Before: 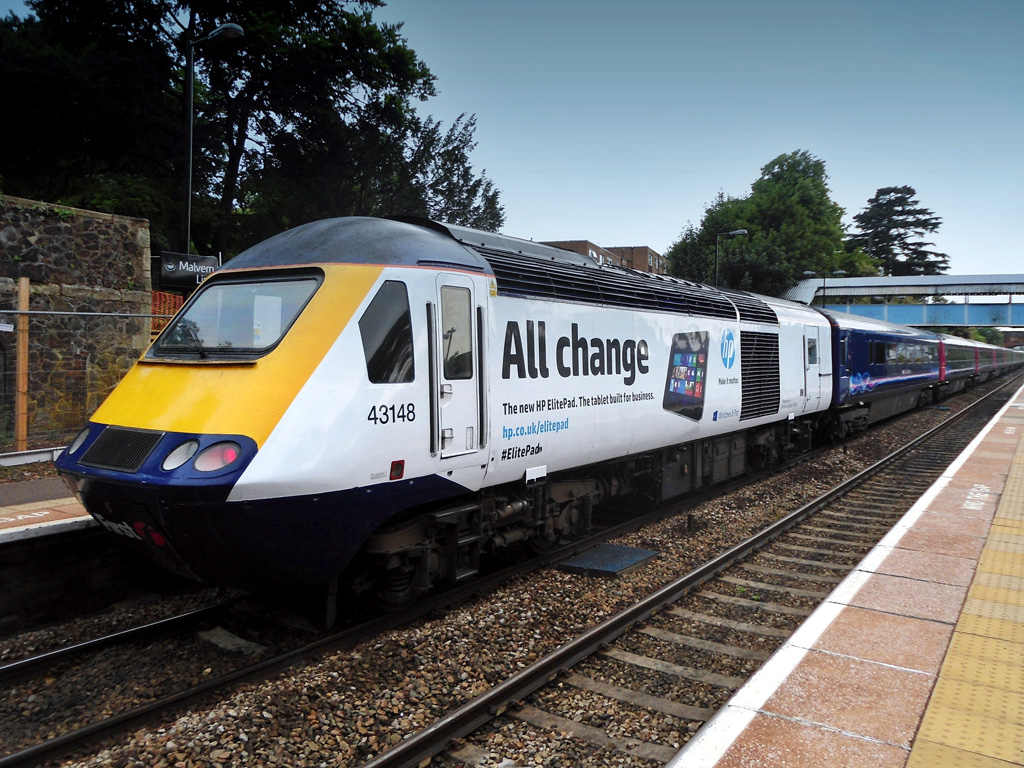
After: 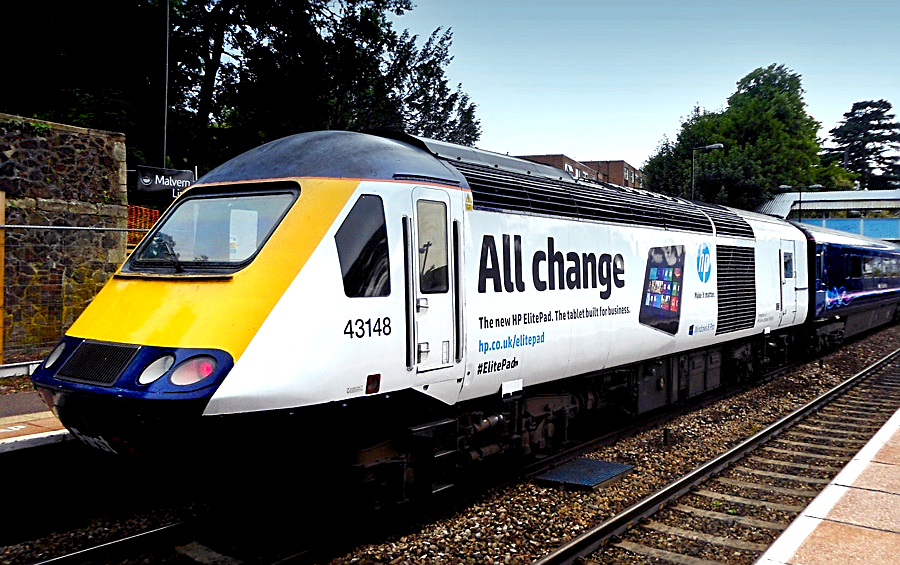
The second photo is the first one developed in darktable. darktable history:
color balance rgb: shadows lift › luminance -21.66%, shadows lift › chroma 6.57%, shadows lift › hue 270°, power › chroma 0.68%, power › hue 60°, highlights gain › luminance 6.08%, highlights gain › chroma 1.33%, highlights gain › hue 90°, global offset › luminance -0.87%, perceptual saturation grading › global saturation 26.86%, perceptual saturation grading › highlights -28.39%, perceptual saturation grading › mid-tones 15.22%, perceptual saturation grading › shadows 33.98%, perceptual brilliance grading › highlights 10%, perceptual brilliance grading › mid-tones 5%
sharpen: on, module defaults
crop and rotate: left 2.425%, top 11.305%, right 9.6%, bottom 15.08%
